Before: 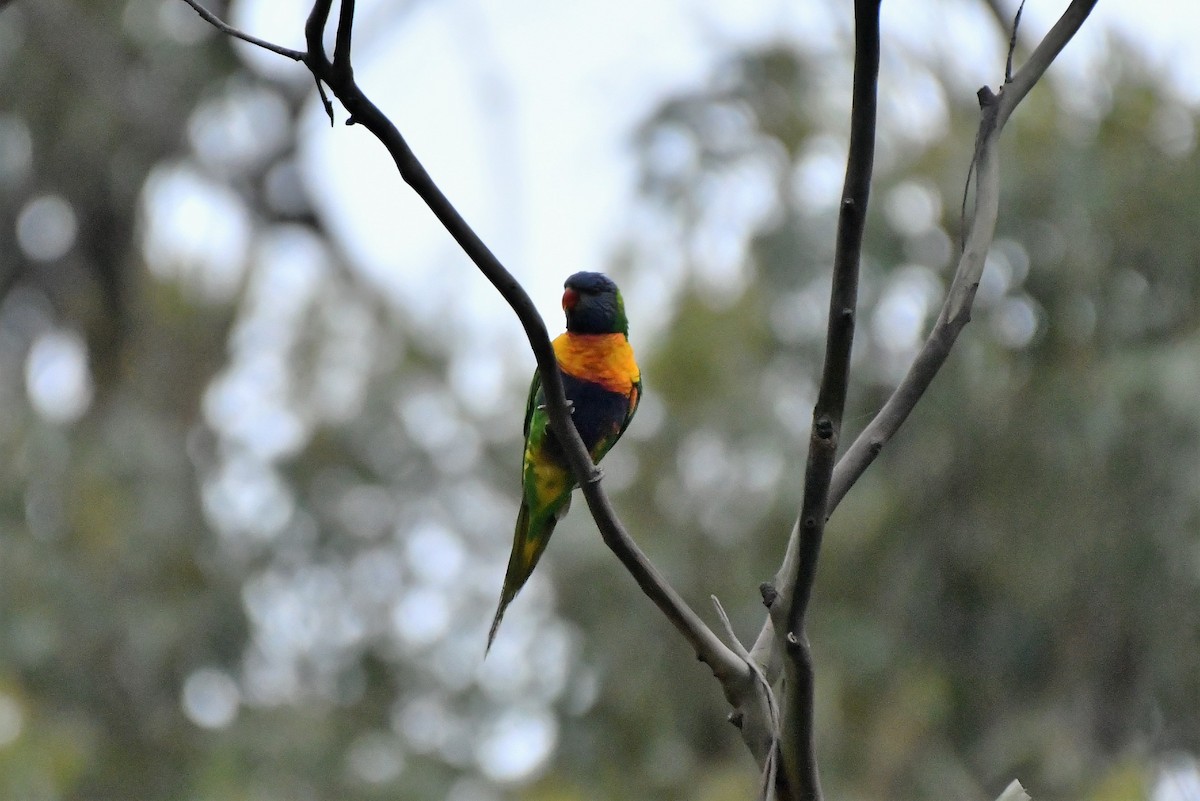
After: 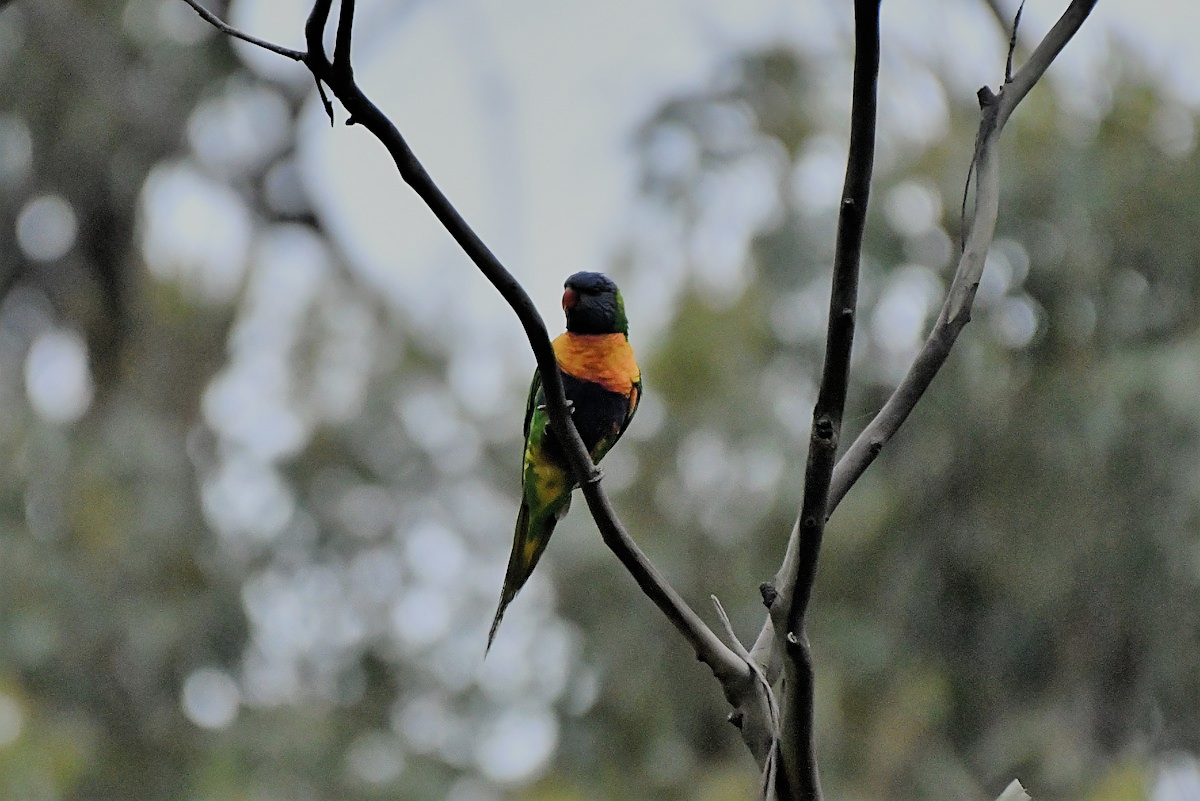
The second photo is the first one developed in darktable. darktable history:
exposure: compensate highlight preservation false
shadows and highlights: shadows 30.15
sharpen: on, module defaults
filmic rgb: black relative exposure -7.65 EV, white relative exposure 4.56 EV, hardness 3.61, contrast 1.058, color science v4 (2020)
